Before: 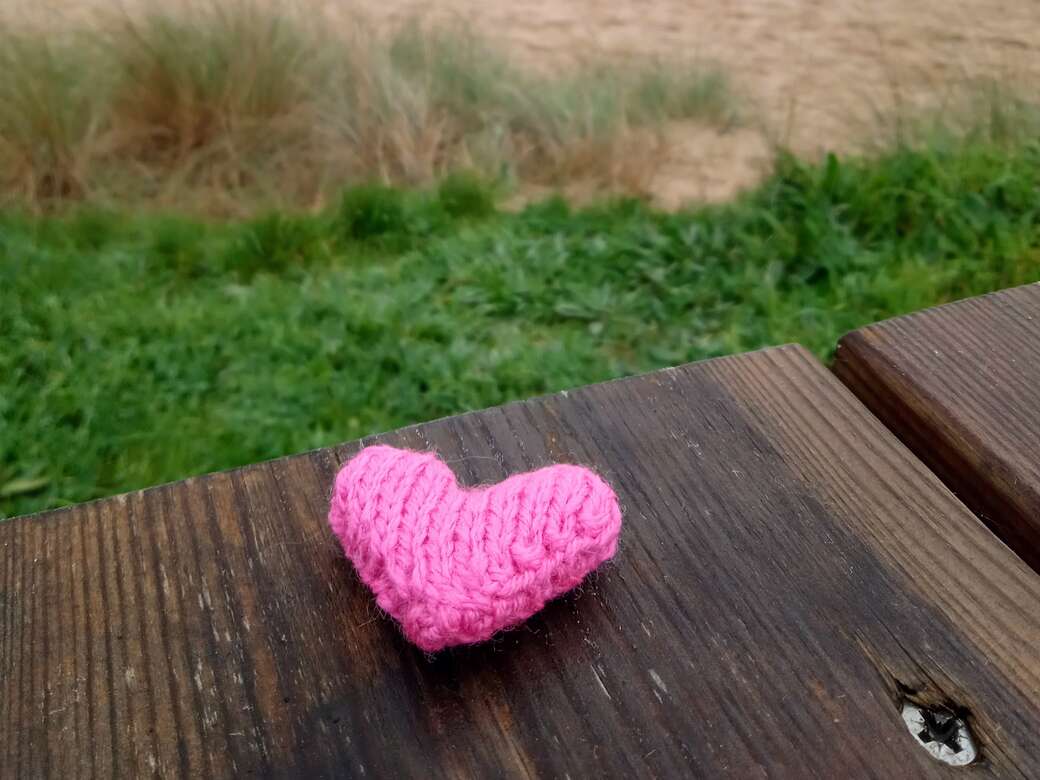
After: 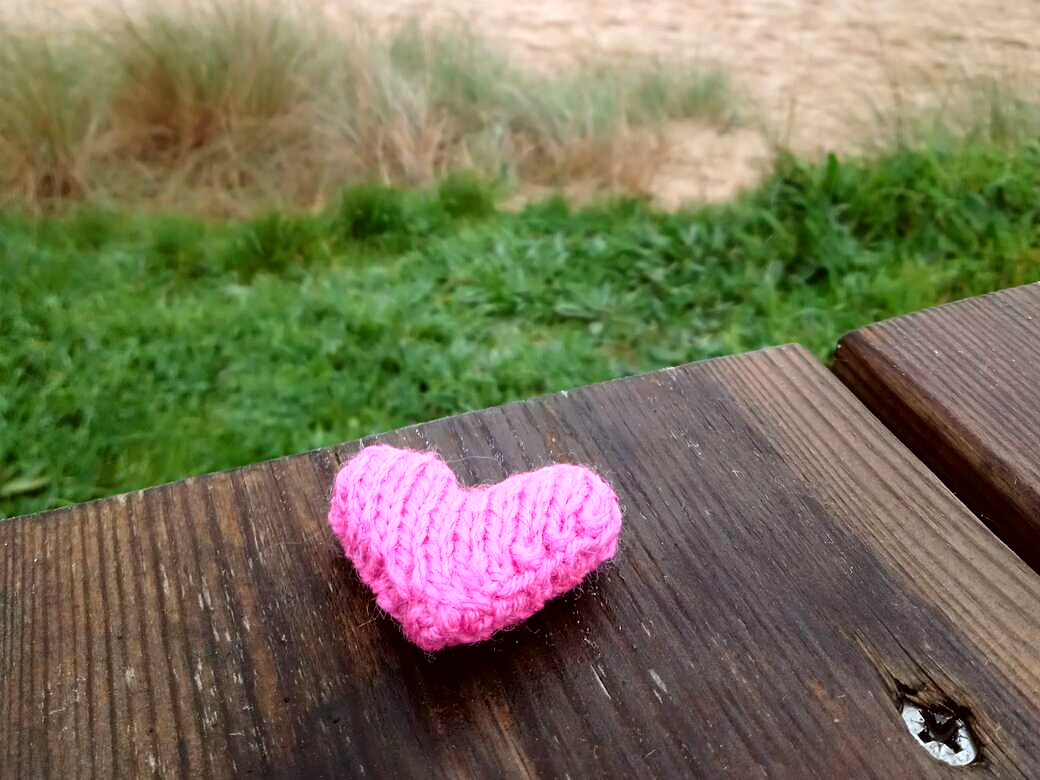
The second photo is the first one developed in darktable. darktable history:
tone equalizer: -8 EV -0.764 EV, -7 EV -0.693 EV, -6 EV -0.627 EV, -5 EV -0.415 EV, -3 EV 0.403 EV, -2 EV 0.6 EV, -1 EV 0.676 EV, +0 EV 0.731 EV
color correction: highlights a* -3.42, highlights b* -6.86, shadows a* 3.18, shadows b* 5.18
sharpen: amount 0.214
